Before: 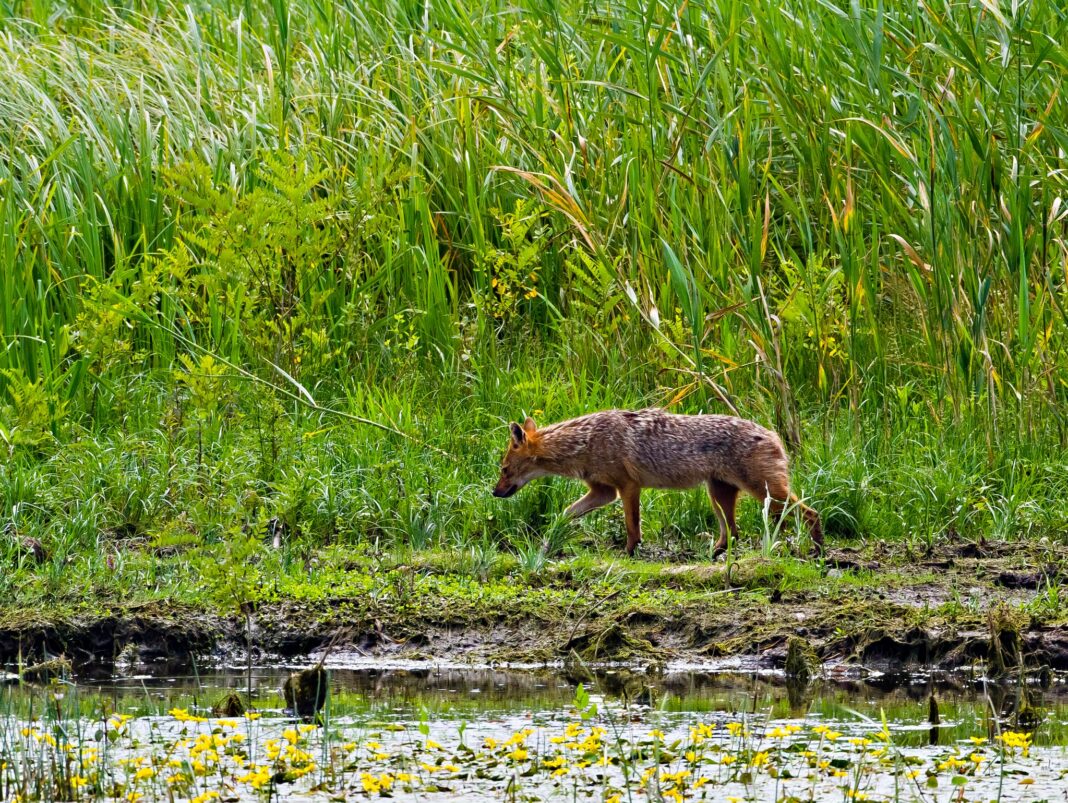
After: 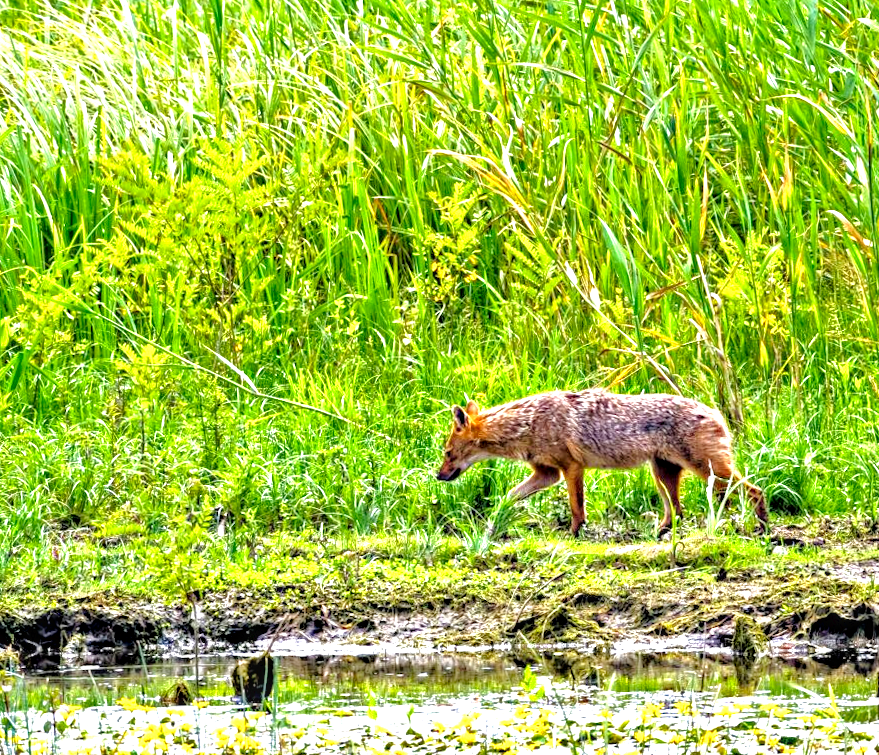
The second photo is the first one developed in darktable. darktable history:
tone equalizer: -7 EV 0.153 EV, -6 EV 0.597 EV, -5 EV 1.13 EV, -4 EV 1.37 EV, -3 EV 1.16 EV, -2 EV 0.6 EV, -1 EV 0.149 EV
local contrast: detail 144%
tone curve: curves: ch0 [(0, 0) (0.003, 0.028) (0.011, 0.028) (0.025, 0.026) (0.044, 0.036) (0.069, 0.06) (0.1, 0.101) (0.136, 0.15) (0.177, 0.203) (0.224, 0.271) (0.277, 0.345) (0.335, 0.422) (0.399, 0.515) (0.468, 0.611) (0.543, 0.716) (0.623, 0.826) (0.709, 0.942) (0.801, 0.992) (0.898, 1) (1, 1)], preserve colors none
crop and rotate: angle 1.1°, left 4.392%, top 1.014%, right 11.156%, bottom 2.552%
